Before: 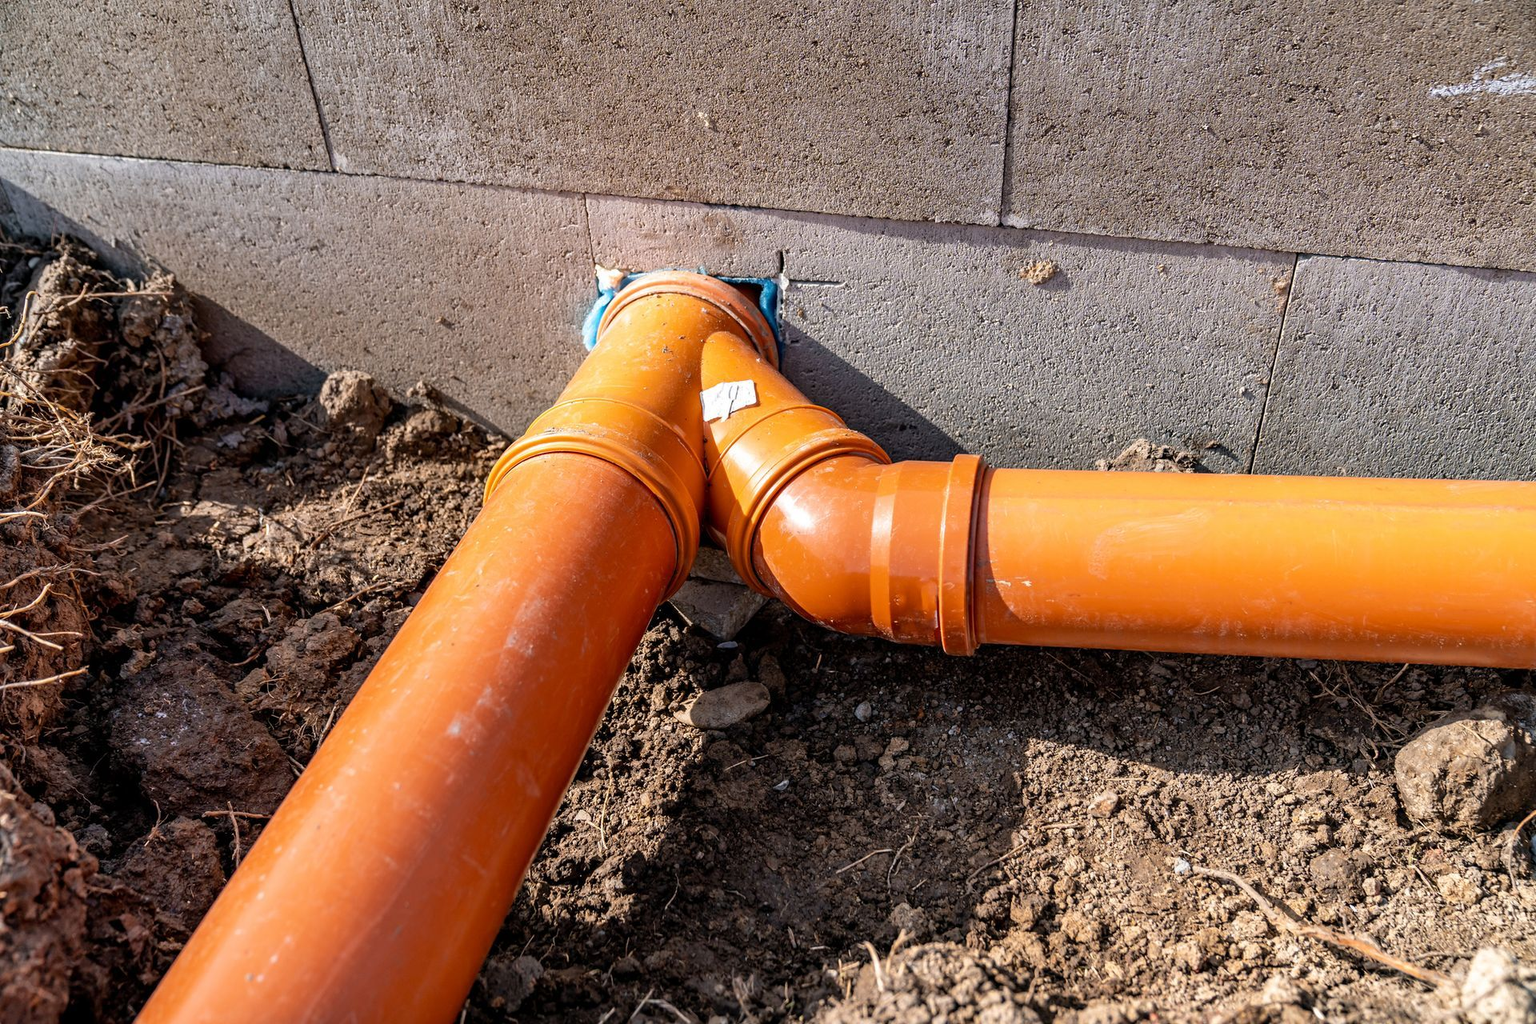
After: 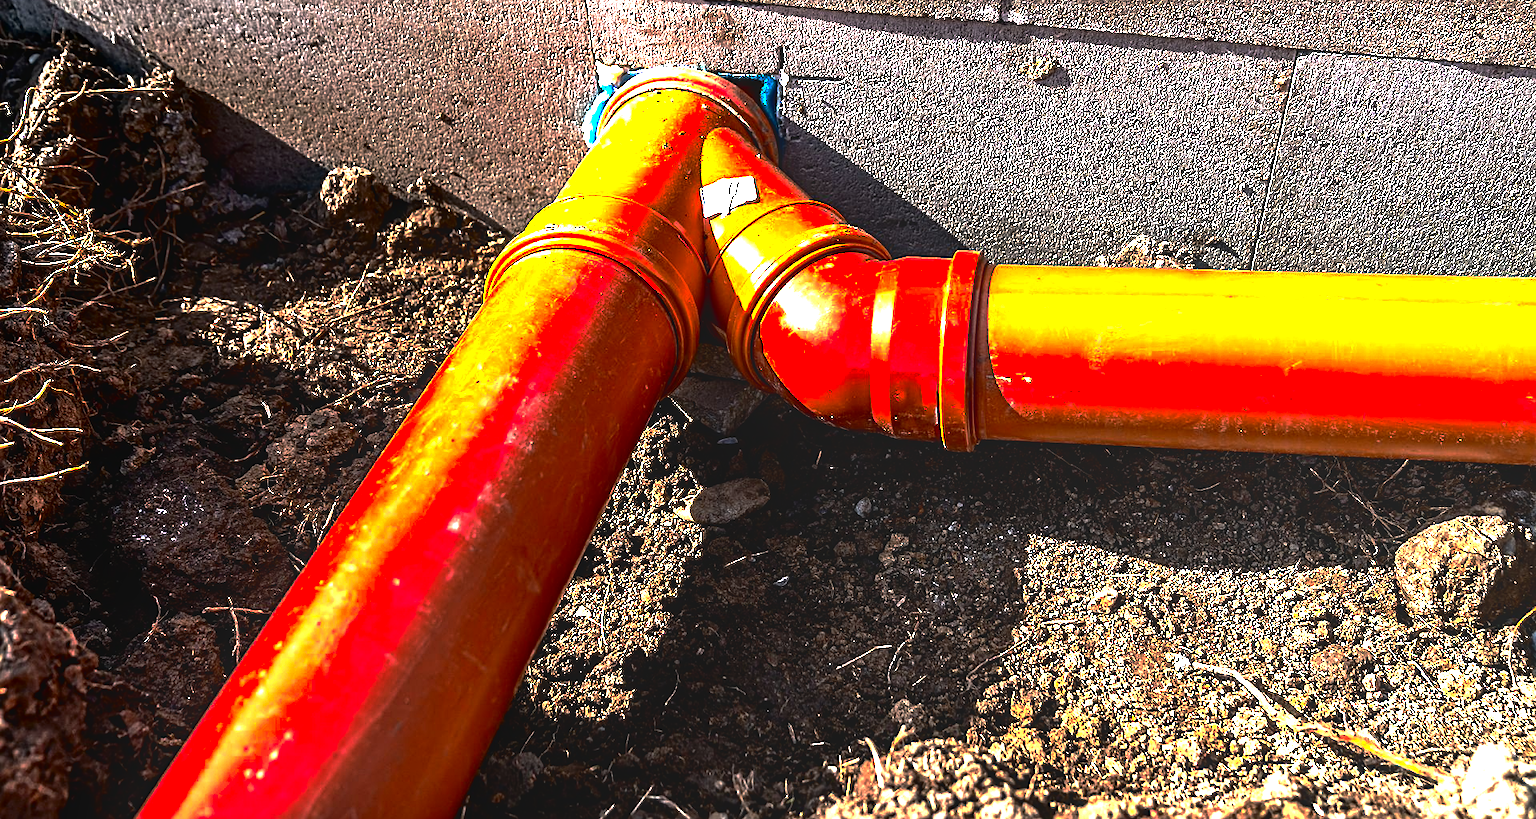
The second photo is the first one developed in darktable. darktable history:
local contrast: on, module defaults
crop and rotate: top 19.961%
exposure: black level correction 0, exposure 0.499 EV, compensate exposure bias true, compensate highlight preservation false
base curve: curves: ch0 [(0, 0) (0.841, 0.609) (1, 1)], preserve colors none
contrast brightness saturation: contrast 0.096, brightness -0.257, saturation 0.142
tone equalizer: -8 EV -0.765 EV, -7 EV -0.711 EV, -6 EV -0.62 EV, -5 EV -0.398 EV, -3 EV 0.381 EV, -2 EV 0.6 EV, -1 EV 0.677 EV, +0 EV 0.764 EV, edges refinement/feathering 500, mask exposure compensation -1.57 EV, preserve details no
sharpen: amount 0.498
